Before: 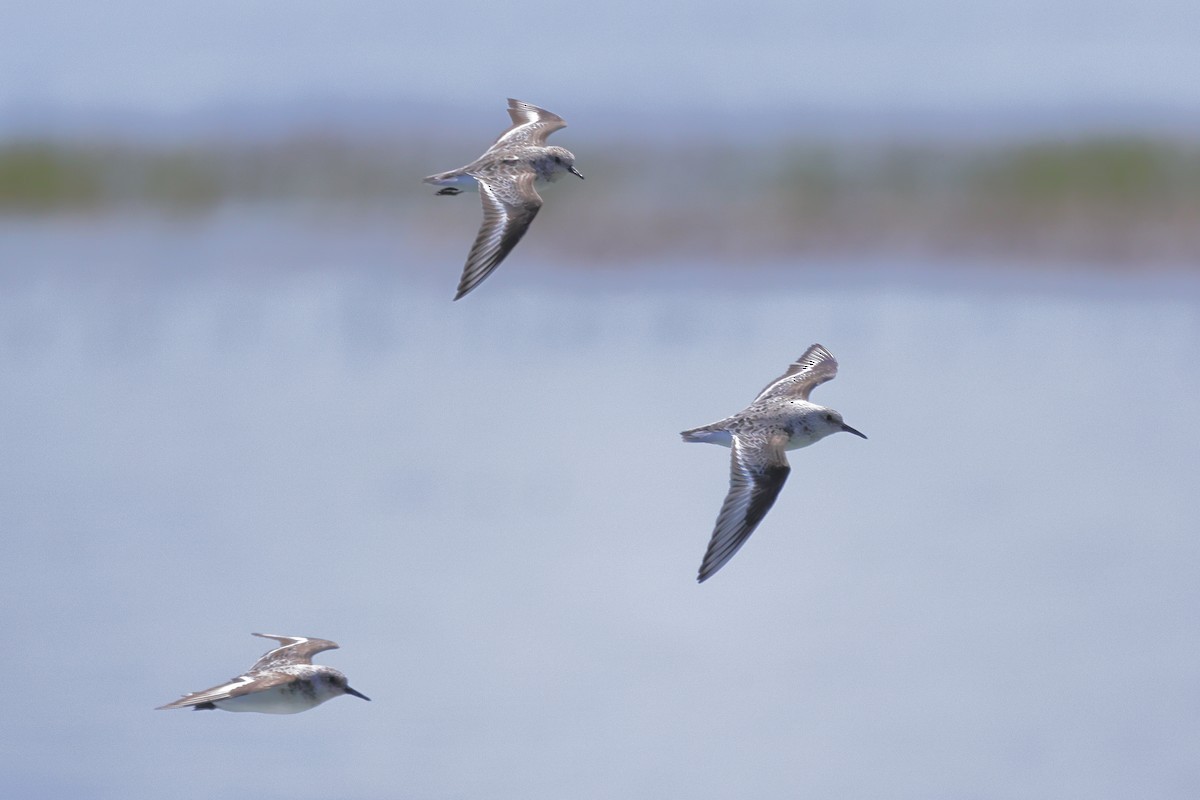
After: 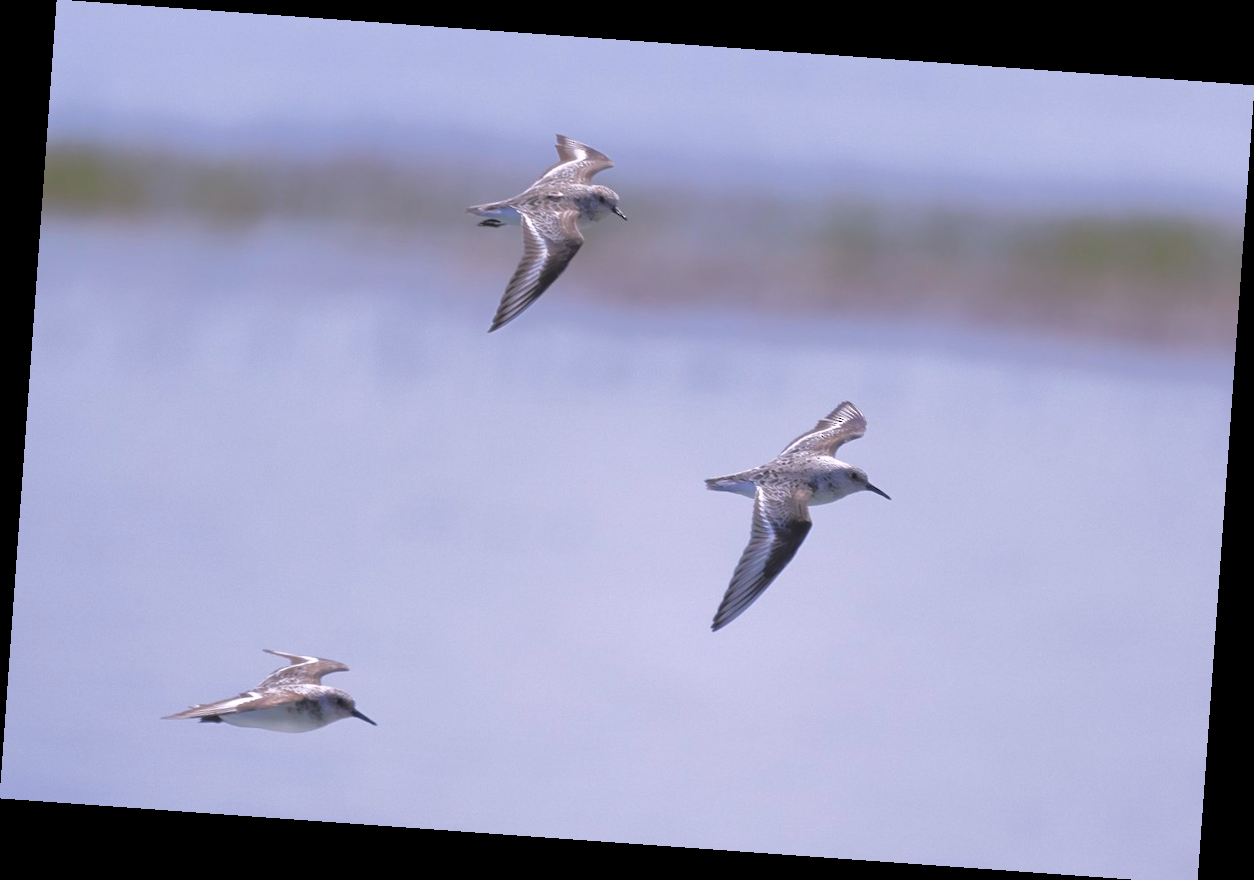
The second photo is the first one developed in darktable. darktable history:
rotate and perspective: rotation 4.1°, automatic cropping off
crop: top 0.05%, bottom 0.098%
white balance: red 1.05, blue 1.072
